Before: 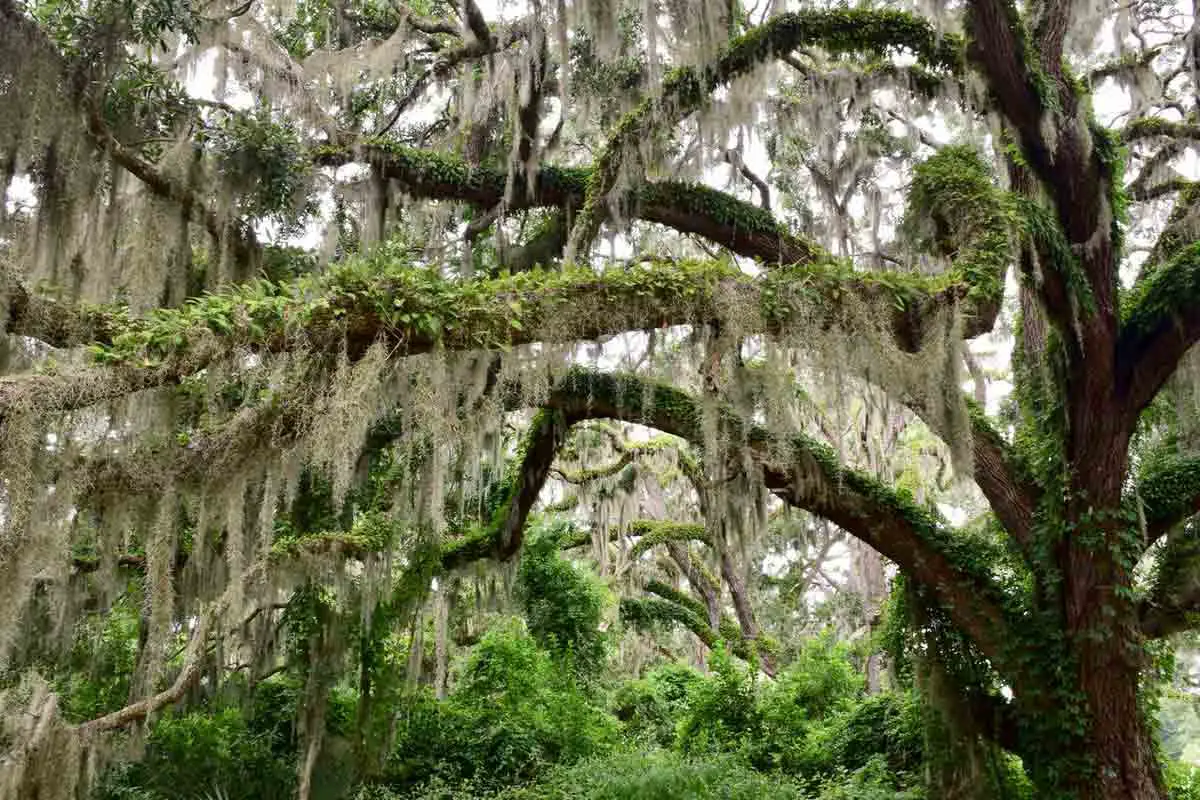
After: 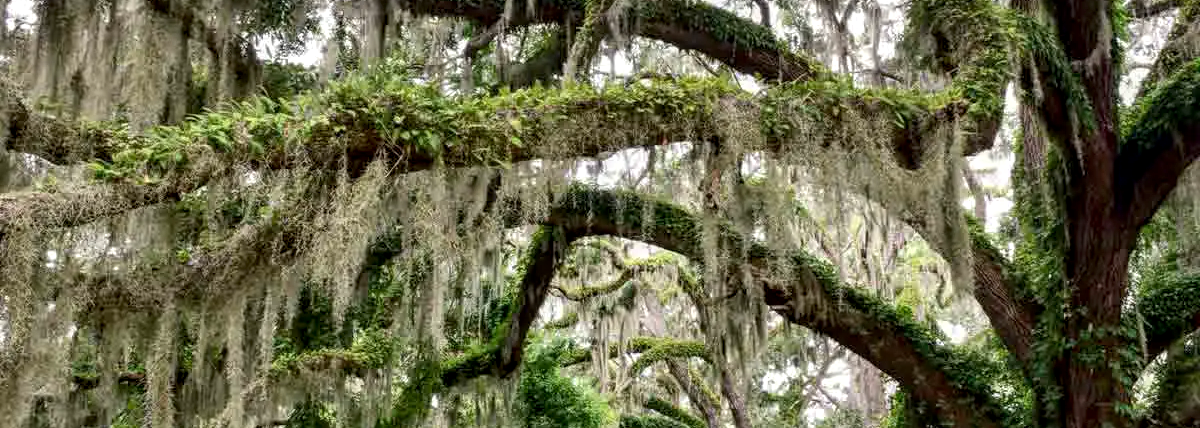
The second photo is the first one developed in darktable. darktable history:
local contrast: detail 130%
exposure: black level correction 0.001, compensate highlight preservation false
crop and rotate: top 23.043%, bottom 23.437%
